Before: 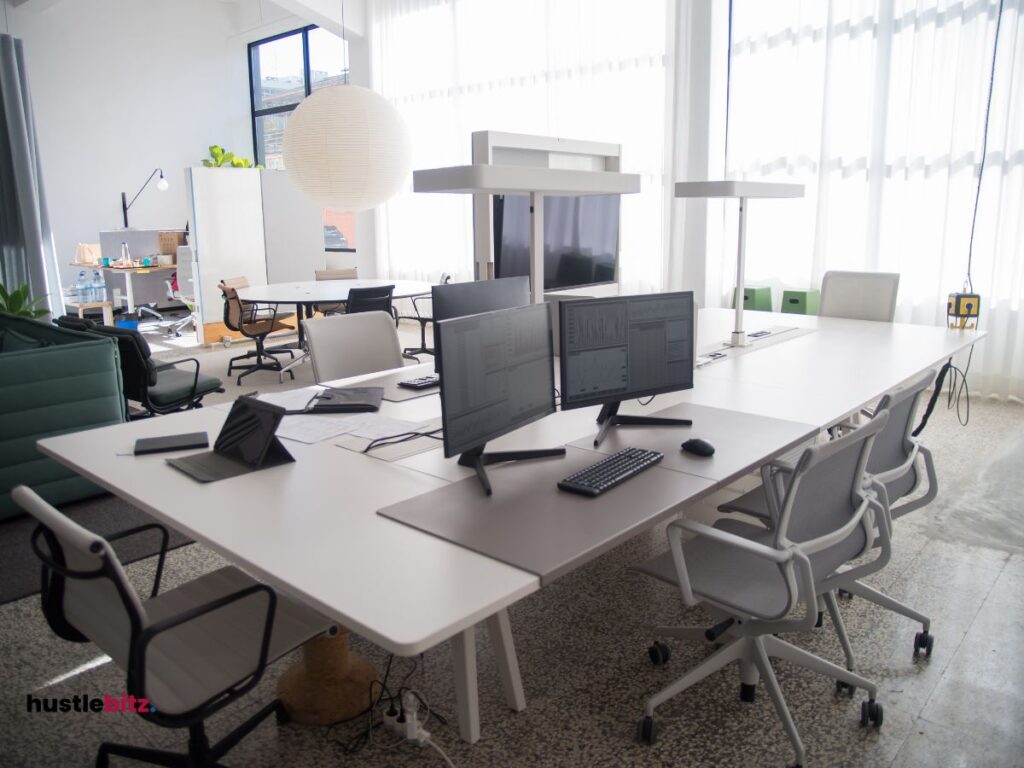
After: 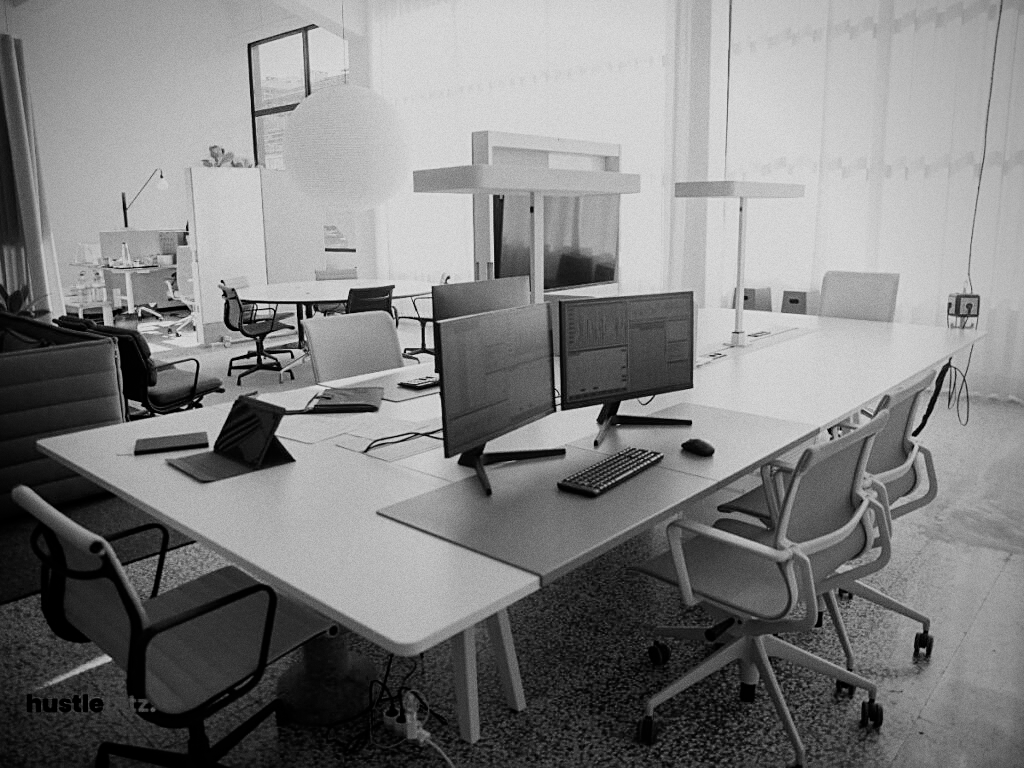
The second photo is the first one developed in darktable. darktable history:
color calibration "B&W: ILFORD DELTA 100": output gray [0.246, 0.254, 0.501, 0], gray › normalize channels true, illuminant same as pipeline (D50), adaptation XYZ, x 0.346, y 0.359, gamut compression 0
filmic rgb #1: black relative exposure -7.65 EV, white relative exposure 4.56 EV, hardness 3.61
grain: on, module defaults
sharpen: on, module defaults
filmic rgb: black relative exposure -7.65 EV, white relative exposure 4.56 EV, hardness 3.61, contrast 1.106
vignetting: fall-off start 71.74%
